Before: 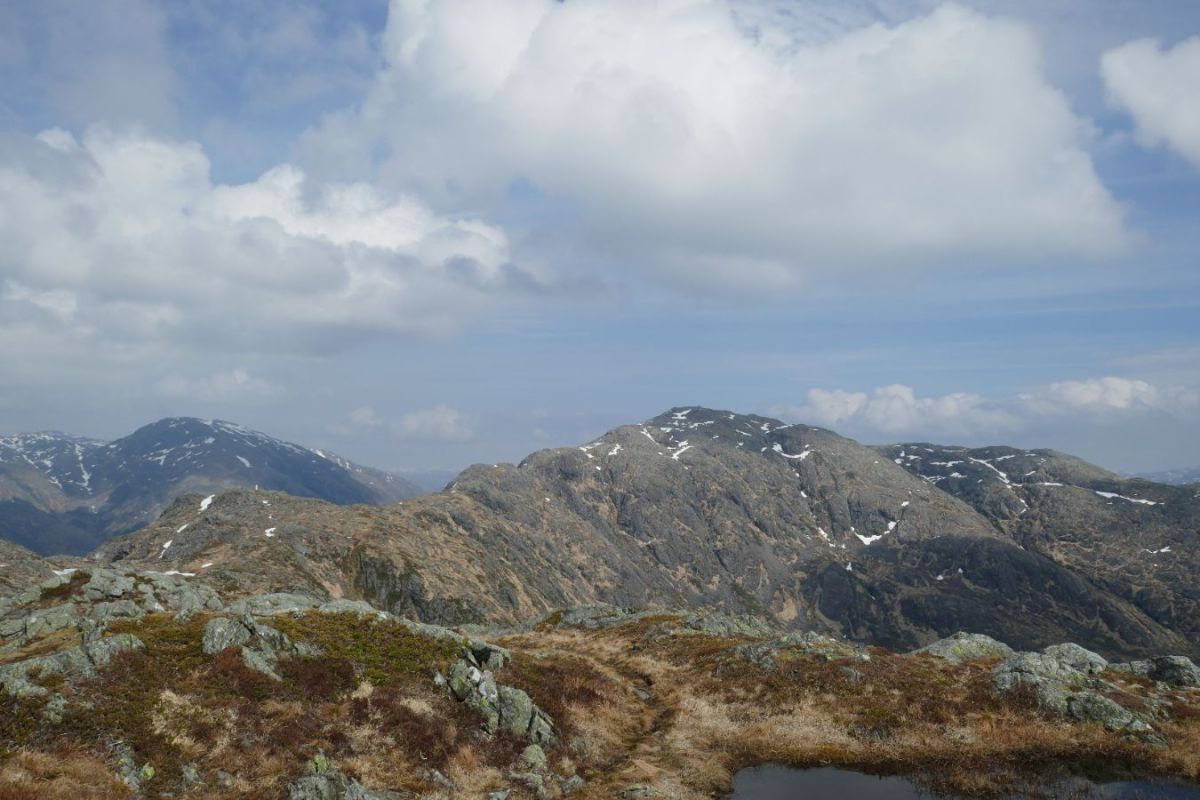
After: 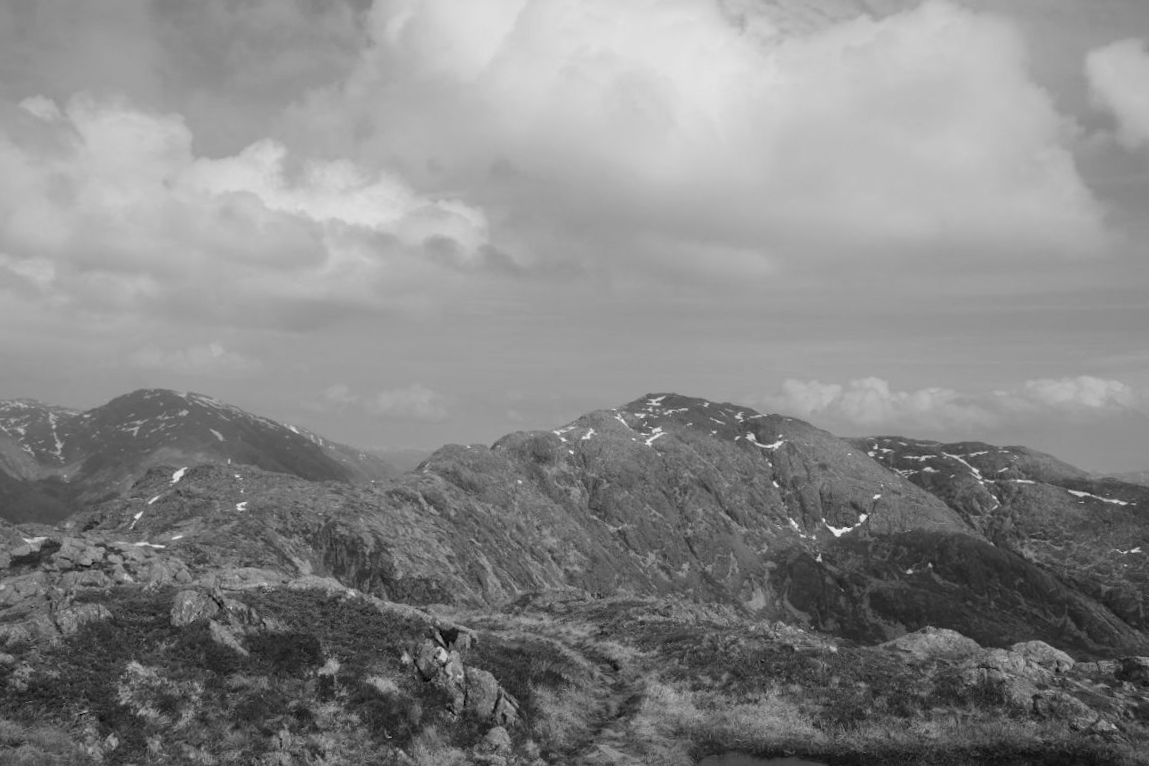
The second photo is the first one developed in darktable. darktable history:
crop and rotate: angle -1.69°
monochrome: a 32, b 64, size 2.3
